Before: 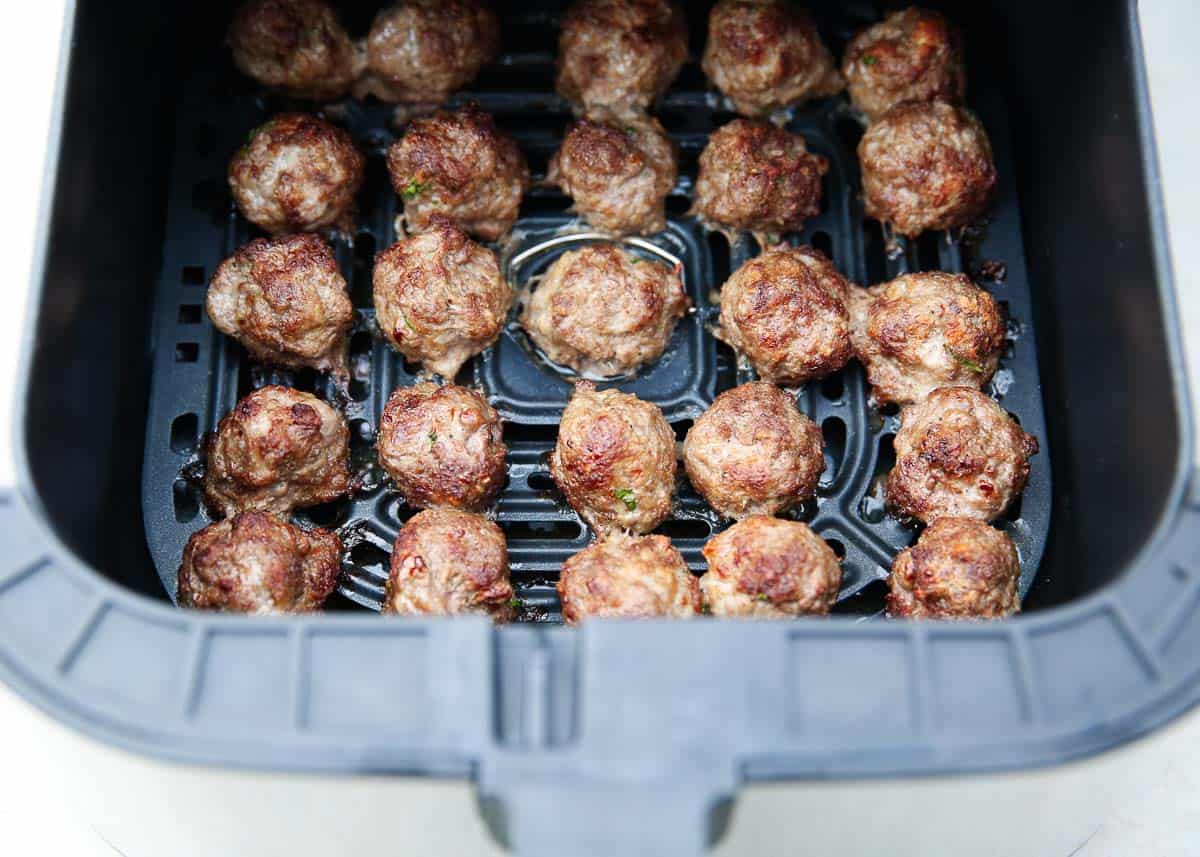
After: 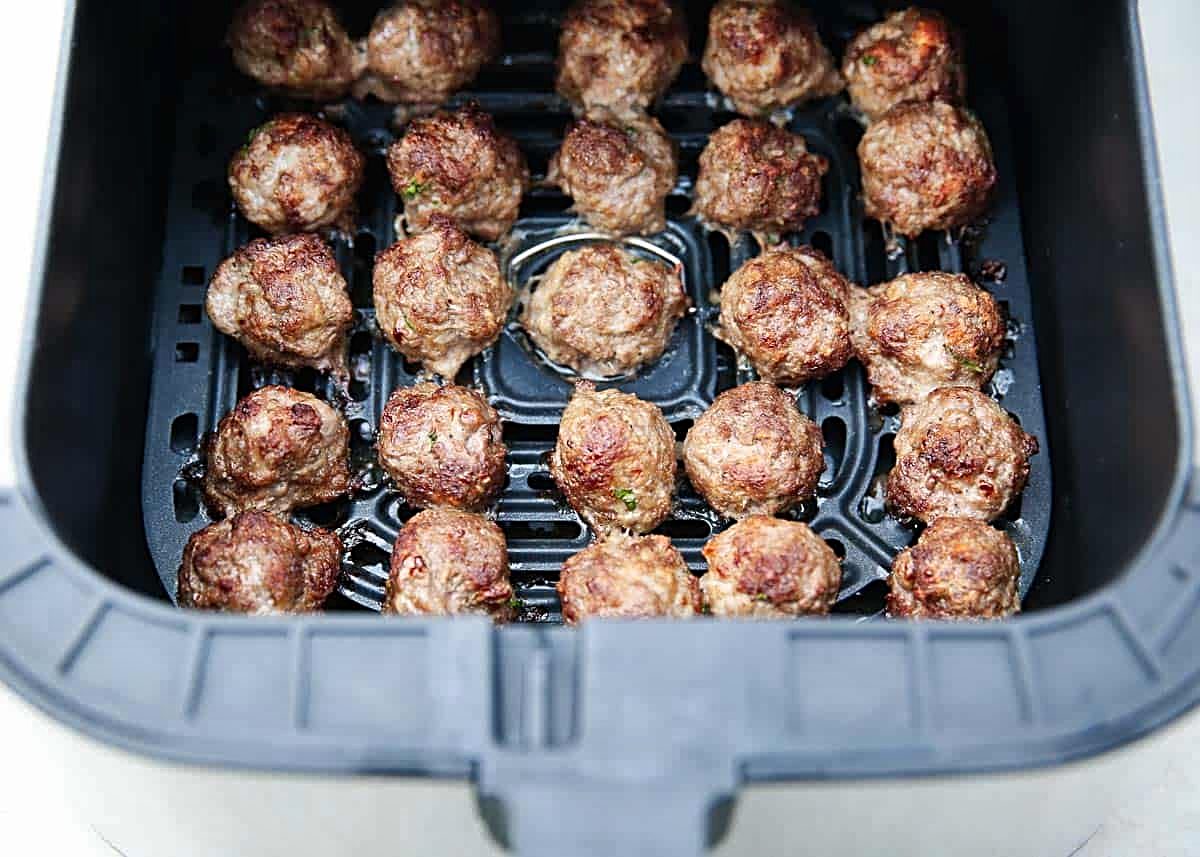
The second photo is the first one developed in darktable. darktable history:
sharpen: radius 2.778
shadows and highlights: highlights color adjustment 51.98%, low approximation 0.01, soften with gaussian
